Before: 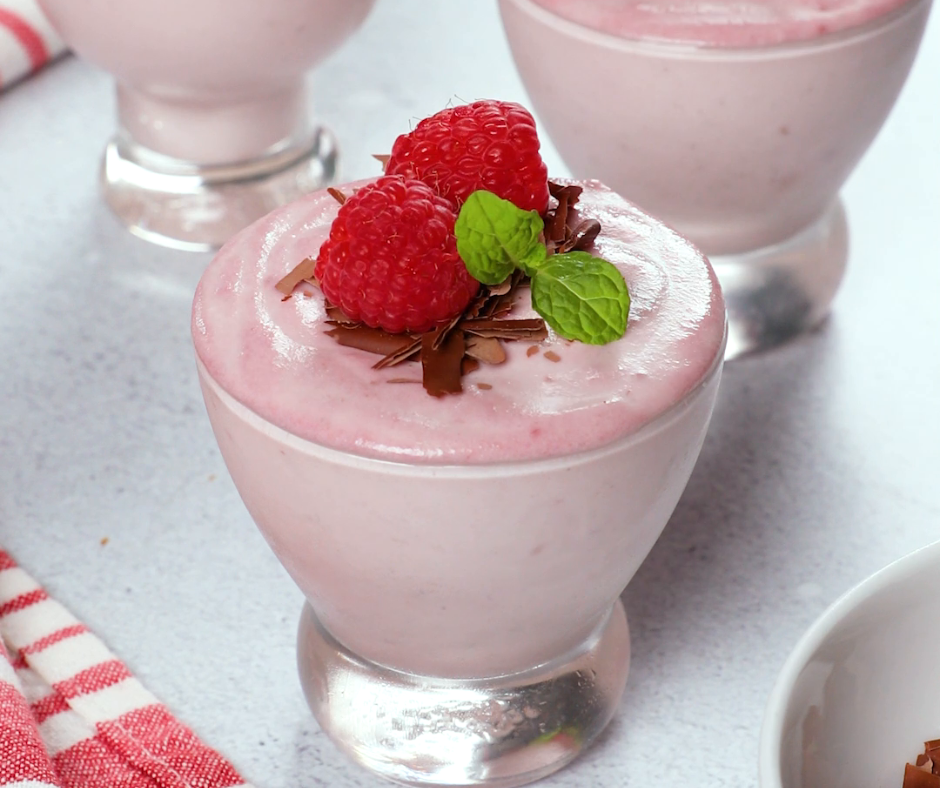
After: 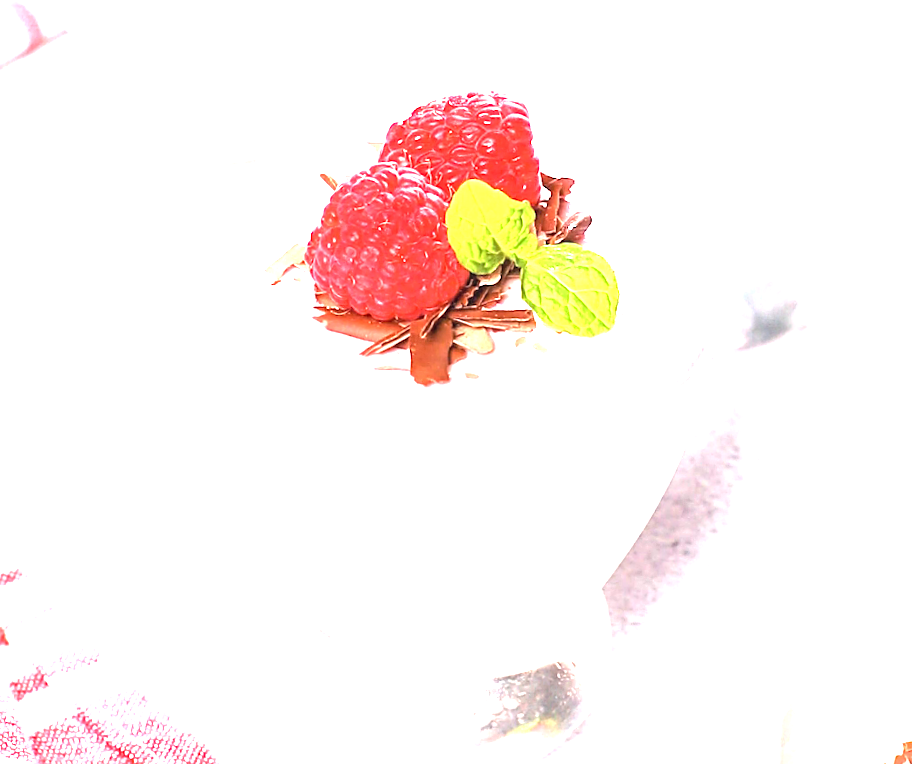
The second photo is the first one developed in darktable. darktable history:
crop and rotate: angle -1.47°
exposure: exposure 2.173 EV, compensate highlight preservation false
local contrast: on, module defaults
tone equalizer: -8 EV -0.411 EV, -7 EV -0.427 EV, -6 EV -0.332 EV, -5 EV -0.213 EV, -3 EV 0.243 EV, -2 EV 0.361 EV, -1 EV 0.383 EV, +0 EV 0.416 EV
sharpen: on, module defaults
